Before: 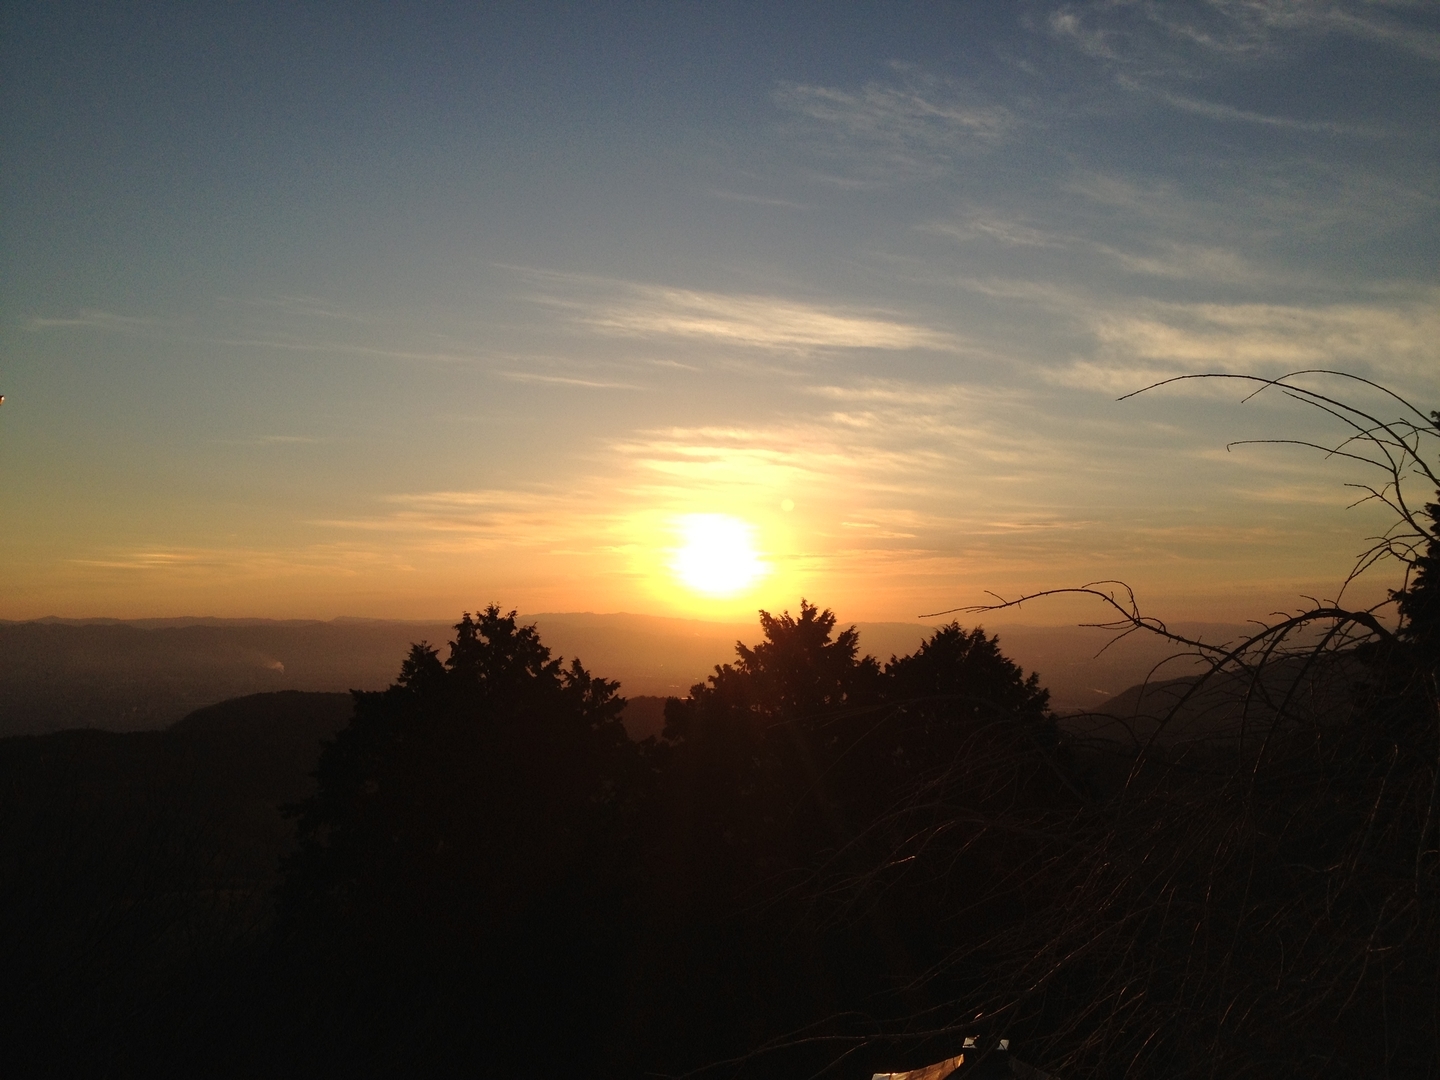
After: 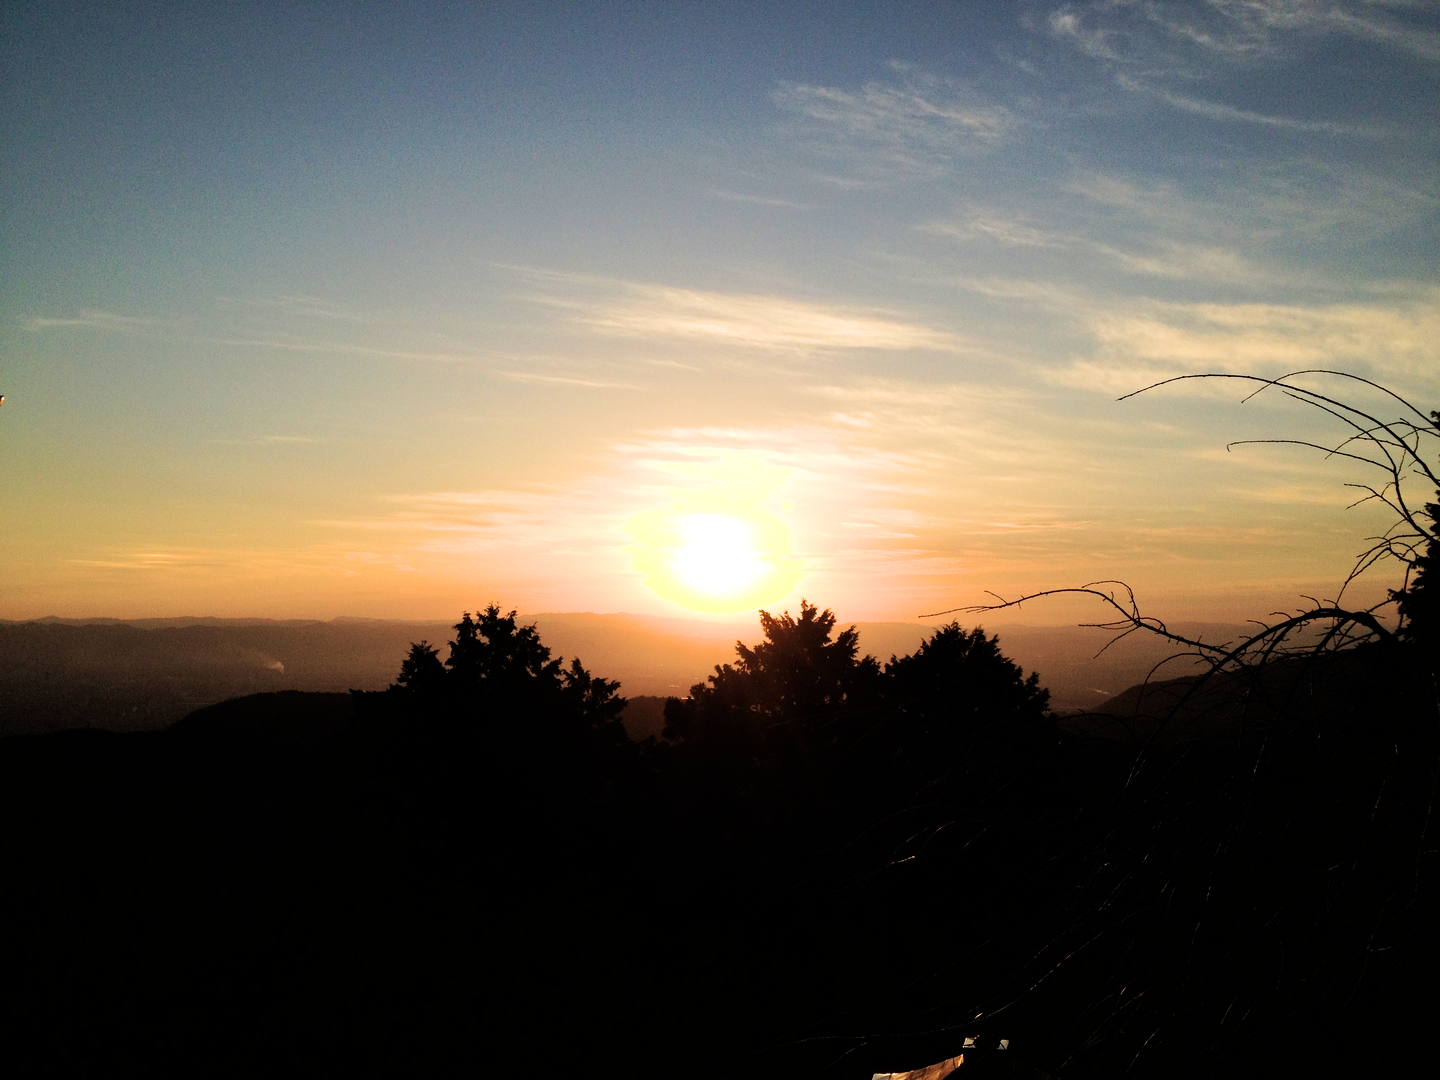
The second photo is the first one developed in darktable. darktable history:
exposure: exposure 0.607 EV, compensate exposure bias true, compensate highlight preservation false
filmic rgb: black relative exposure -16 EV, white relative exposure 6.25 EV, hardness 5.15, contrast 1.348
velvia: strength 28.66%
